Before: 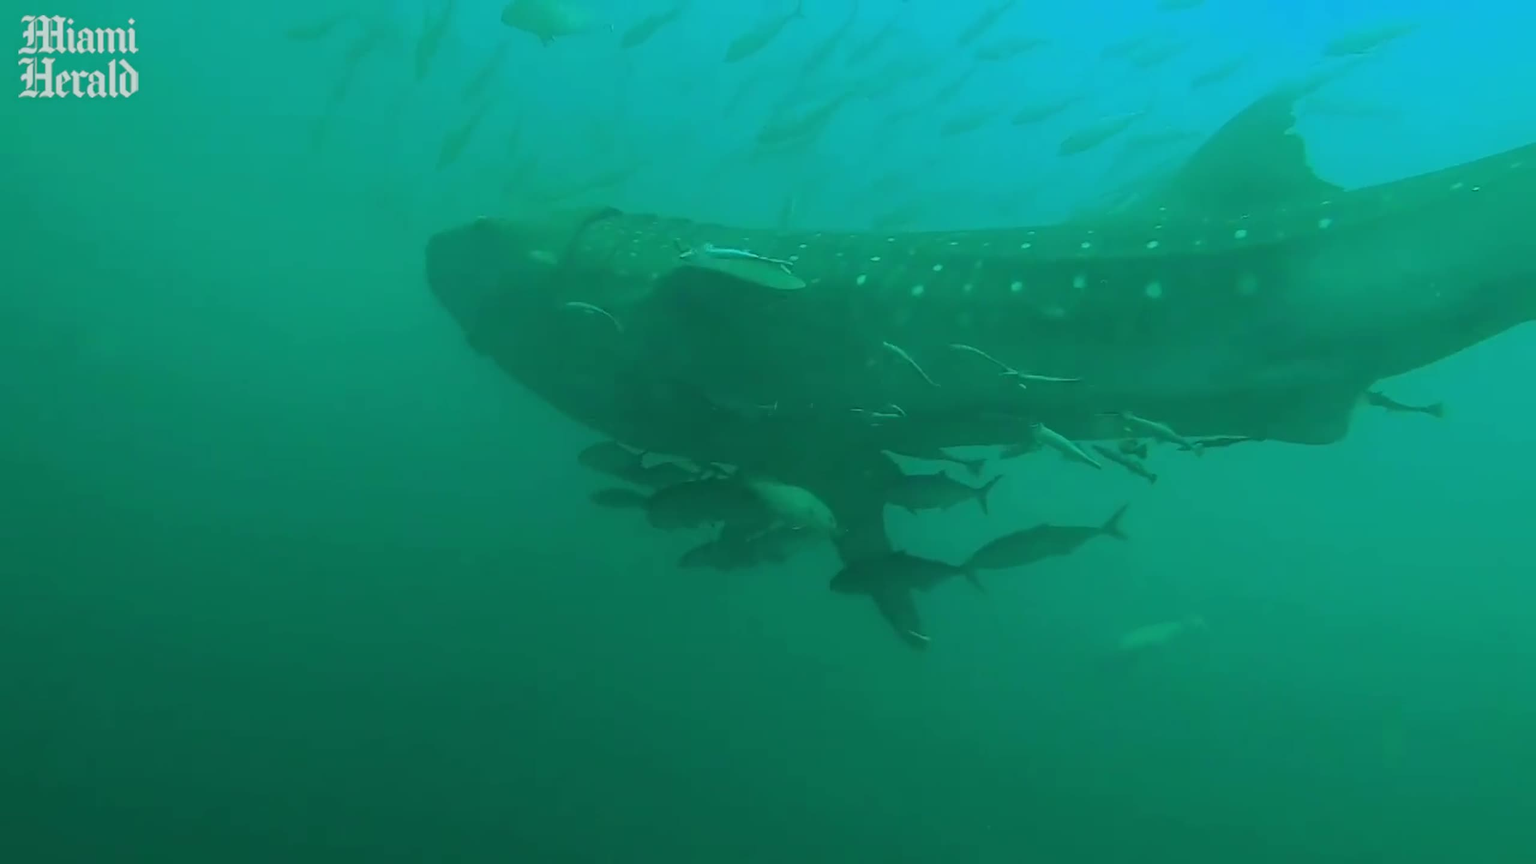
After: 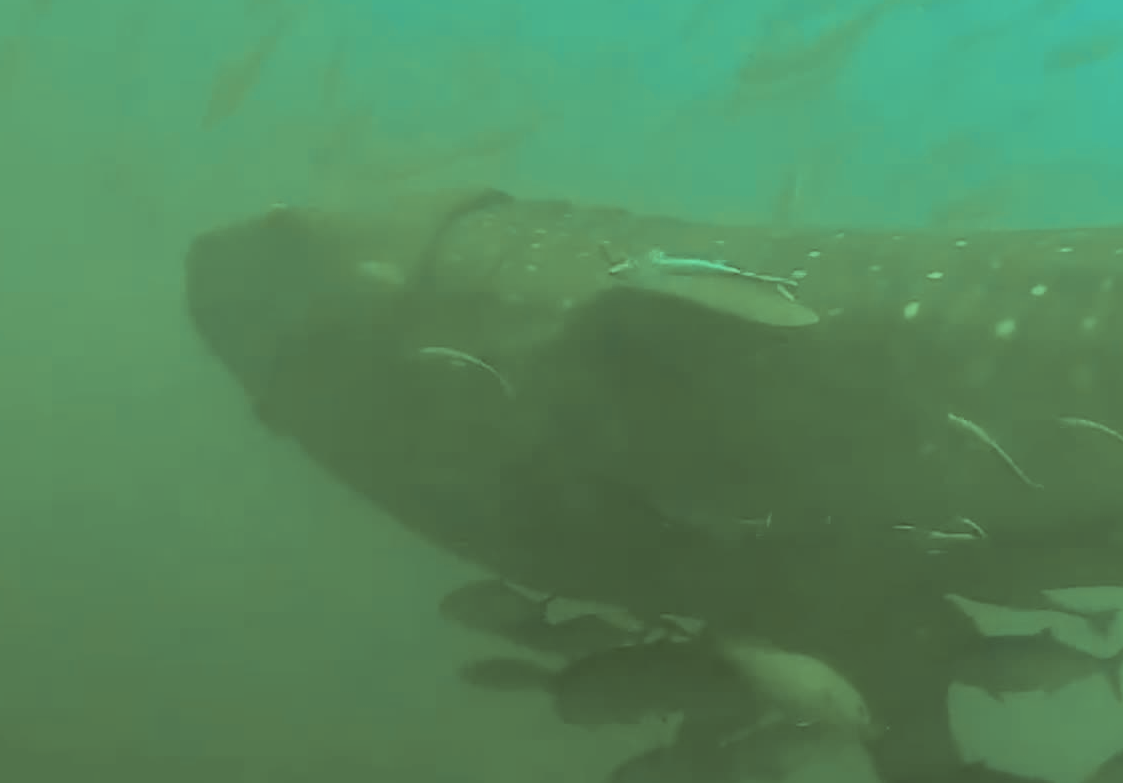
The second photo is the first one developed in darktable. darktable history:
exposure: black level correction -0.007, exposure 0.068 EV, compensate highlight preservation false
color zones: curves: ch1 [(0.263, 0.53) (0.376, 0.287) (0.487, 0.512) (0.748, 0.547) (1, 0.513)]; ch2 [(0.262, 0.45) (0.751, 0.477)]
color correction: highlights a* -1.82, highlights b* 10.6, shadows a* 0.47, shadows b* 19.73
crop: left 20.508%, top 10.878%, right 35.602%, bottom 34.716%
